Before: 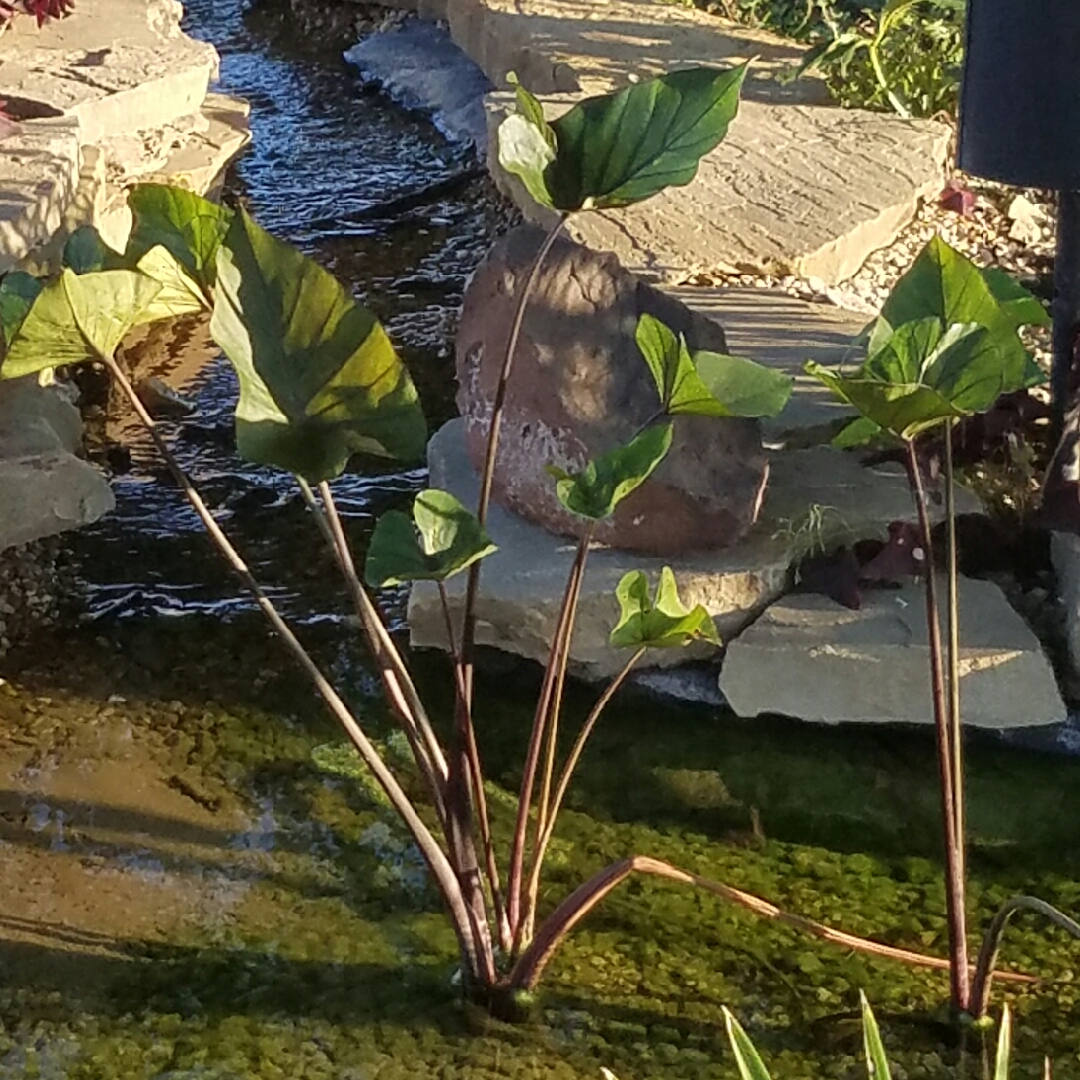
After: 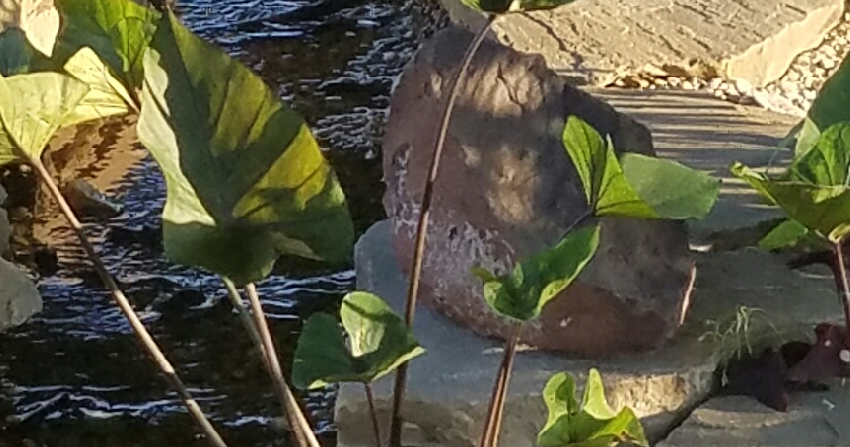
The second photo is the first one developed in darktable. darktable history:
crop: left 6.828%, top 18.398%, right 14.426%, bottom 40.145%
